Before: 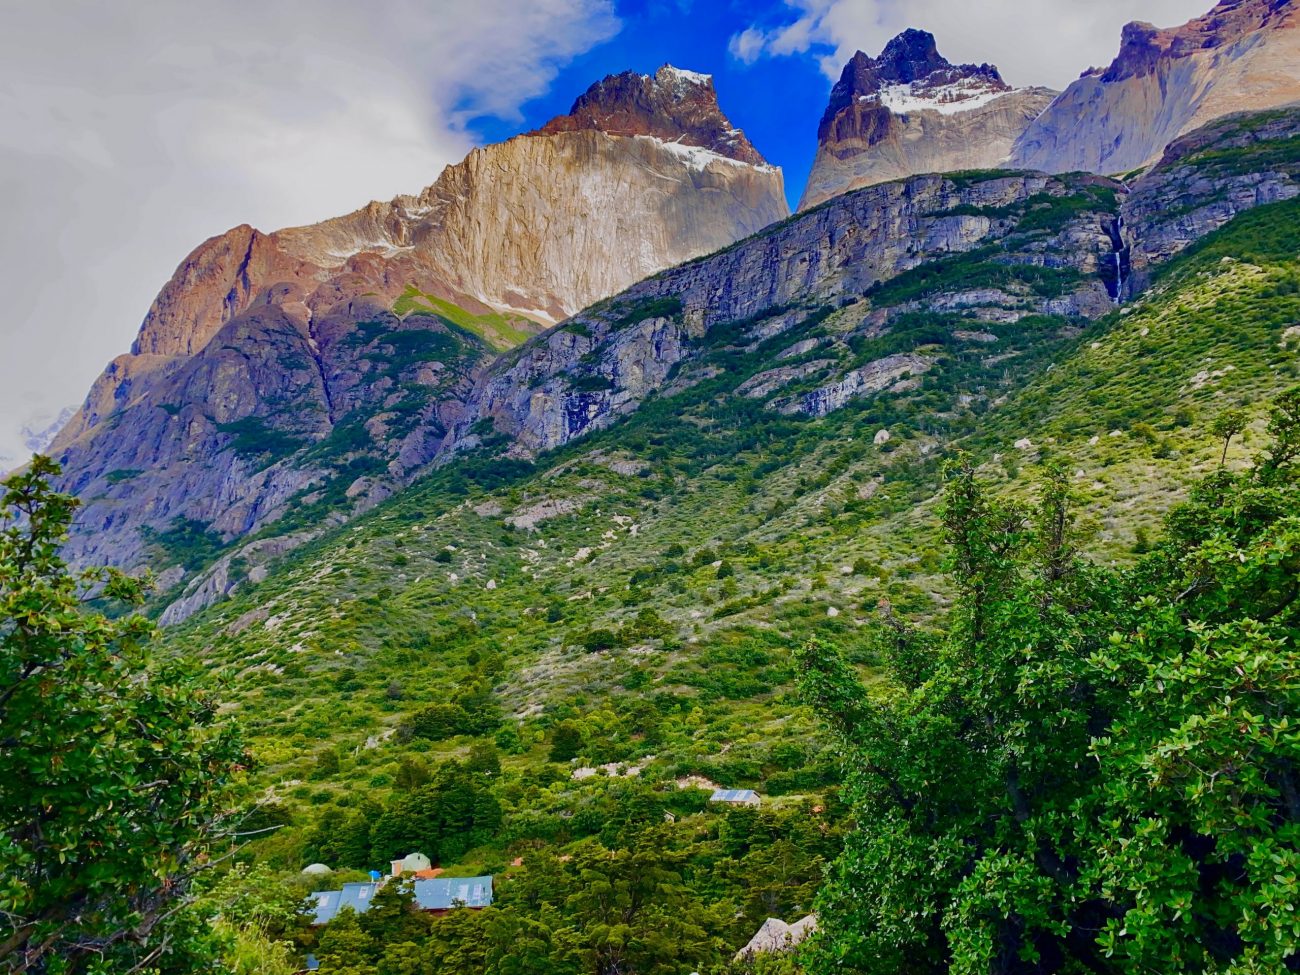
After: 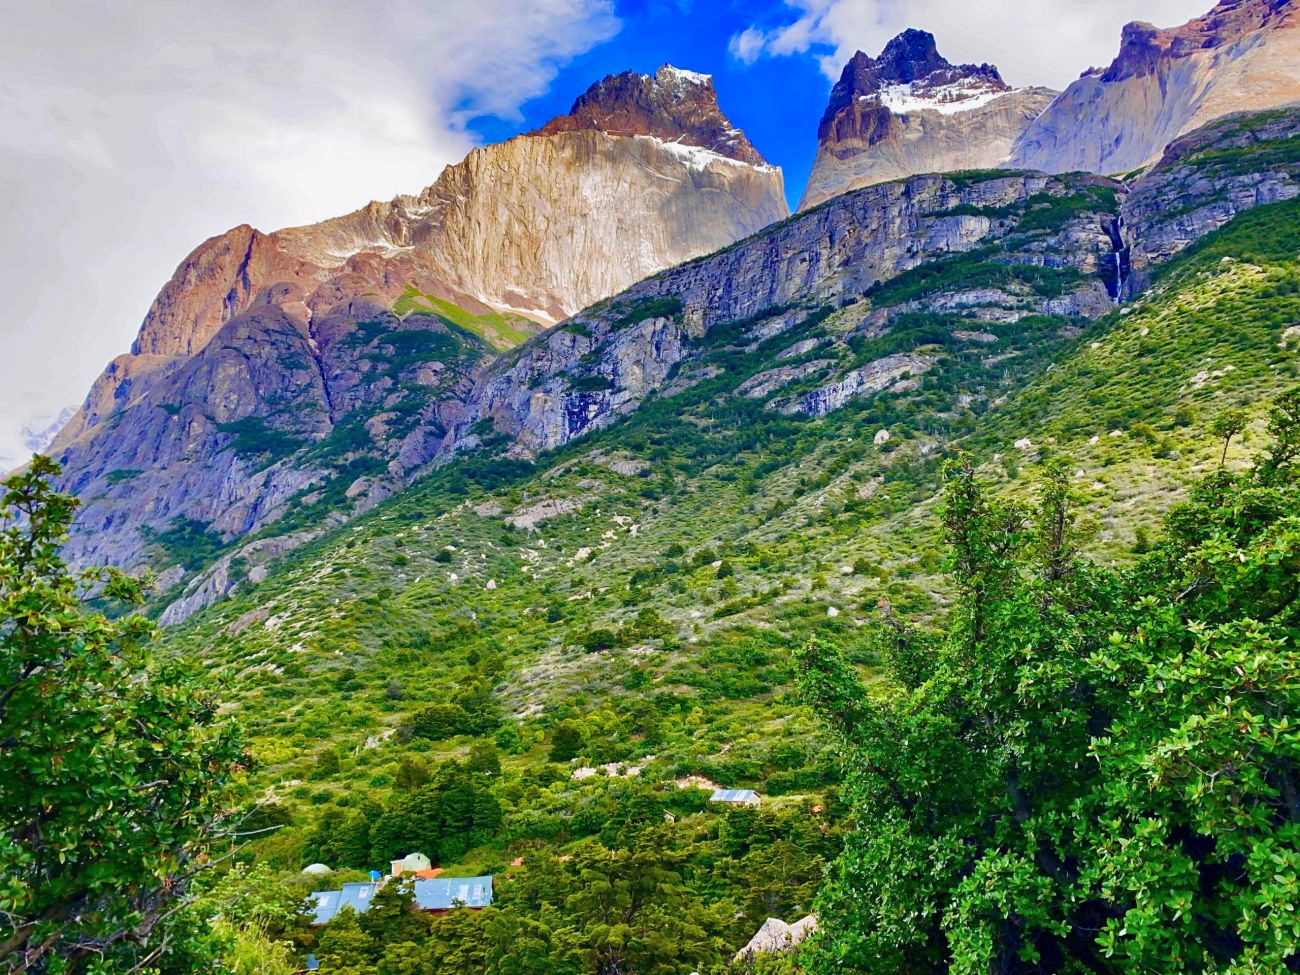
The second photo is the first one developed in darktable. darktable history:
shadows and highlights: shadows 37.27, highlights -28.18, soften with gaussian
exposure: exposure 0.493 EV, compensate highlight preservation false
